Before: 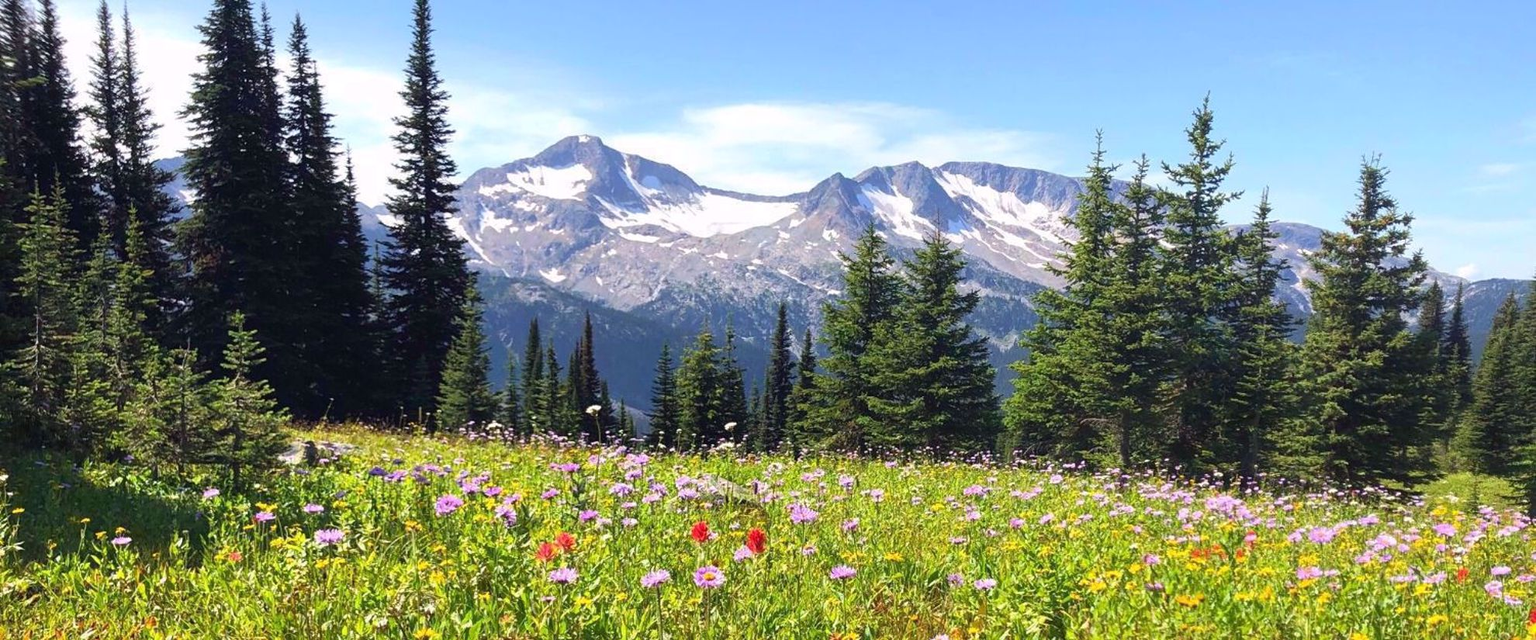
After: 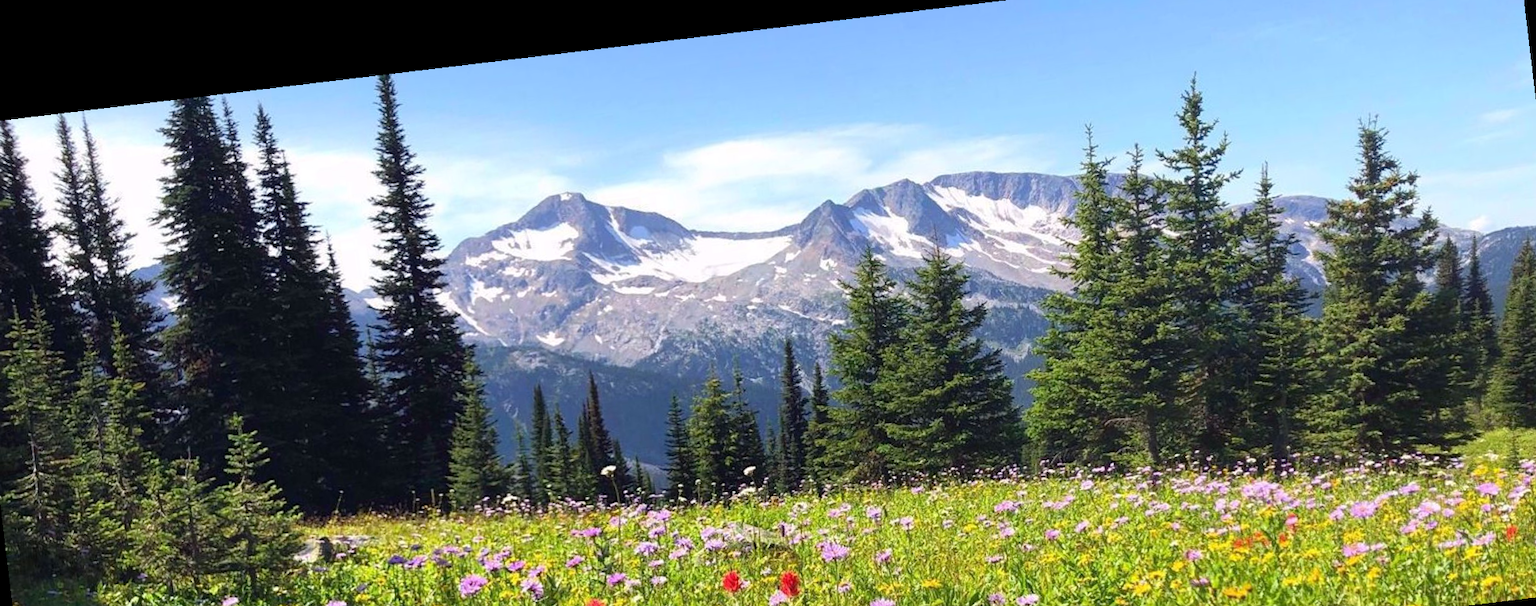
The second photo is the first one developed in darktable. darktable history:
crop: left 2.737%, top 7.287%, right 3.421%, bottom 20.179%
rotate and perspective: rotation -6.83°, automatic cropping off
